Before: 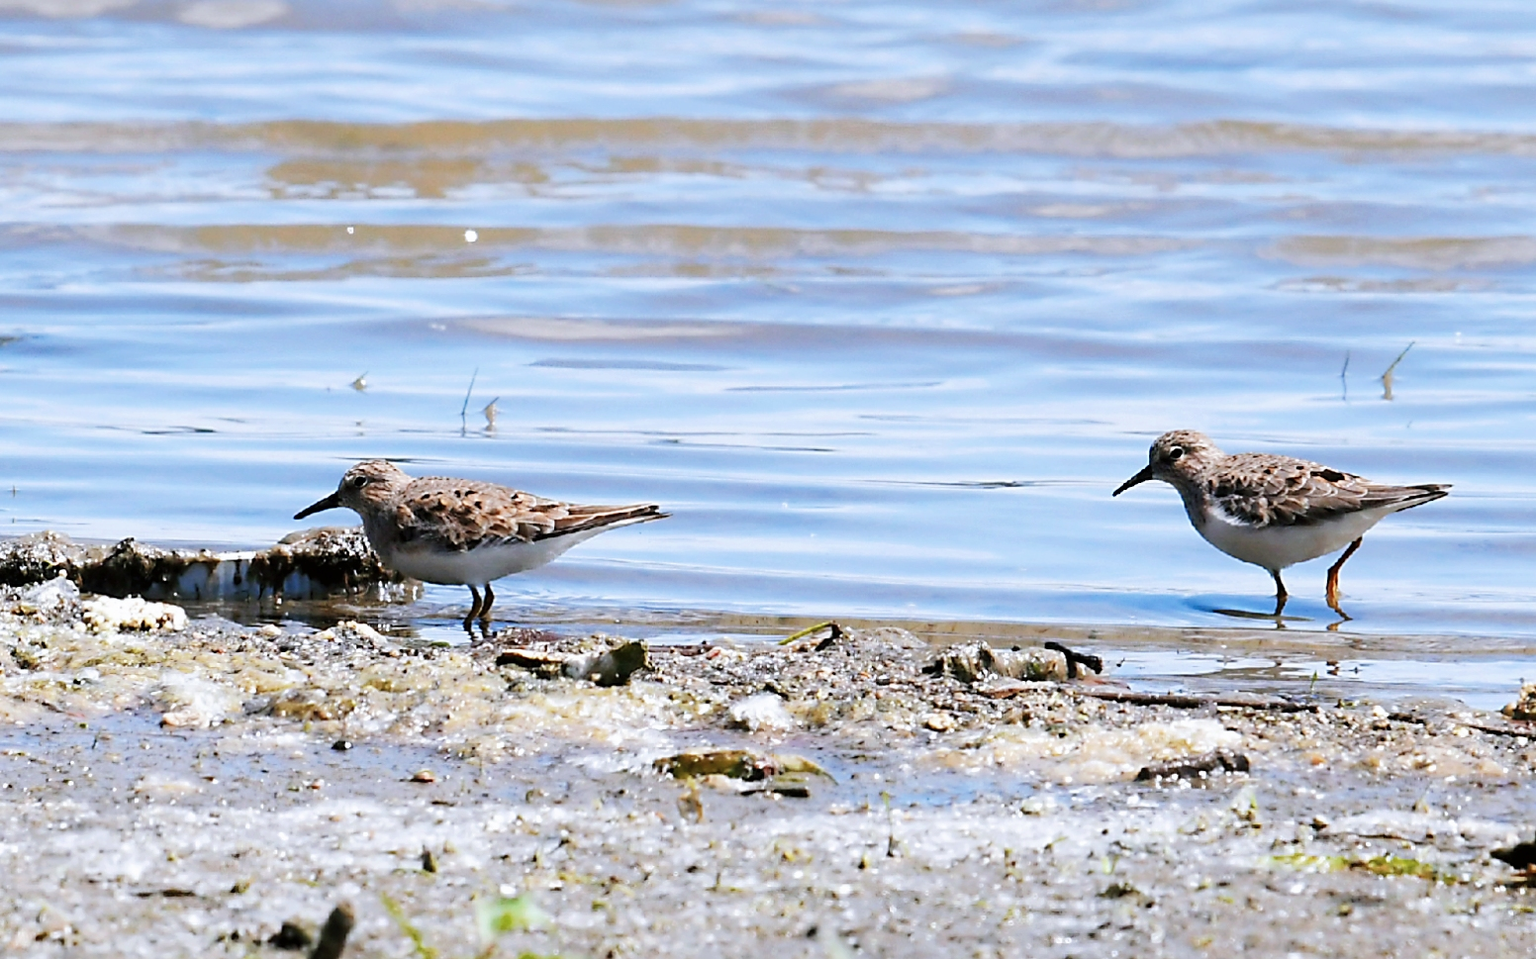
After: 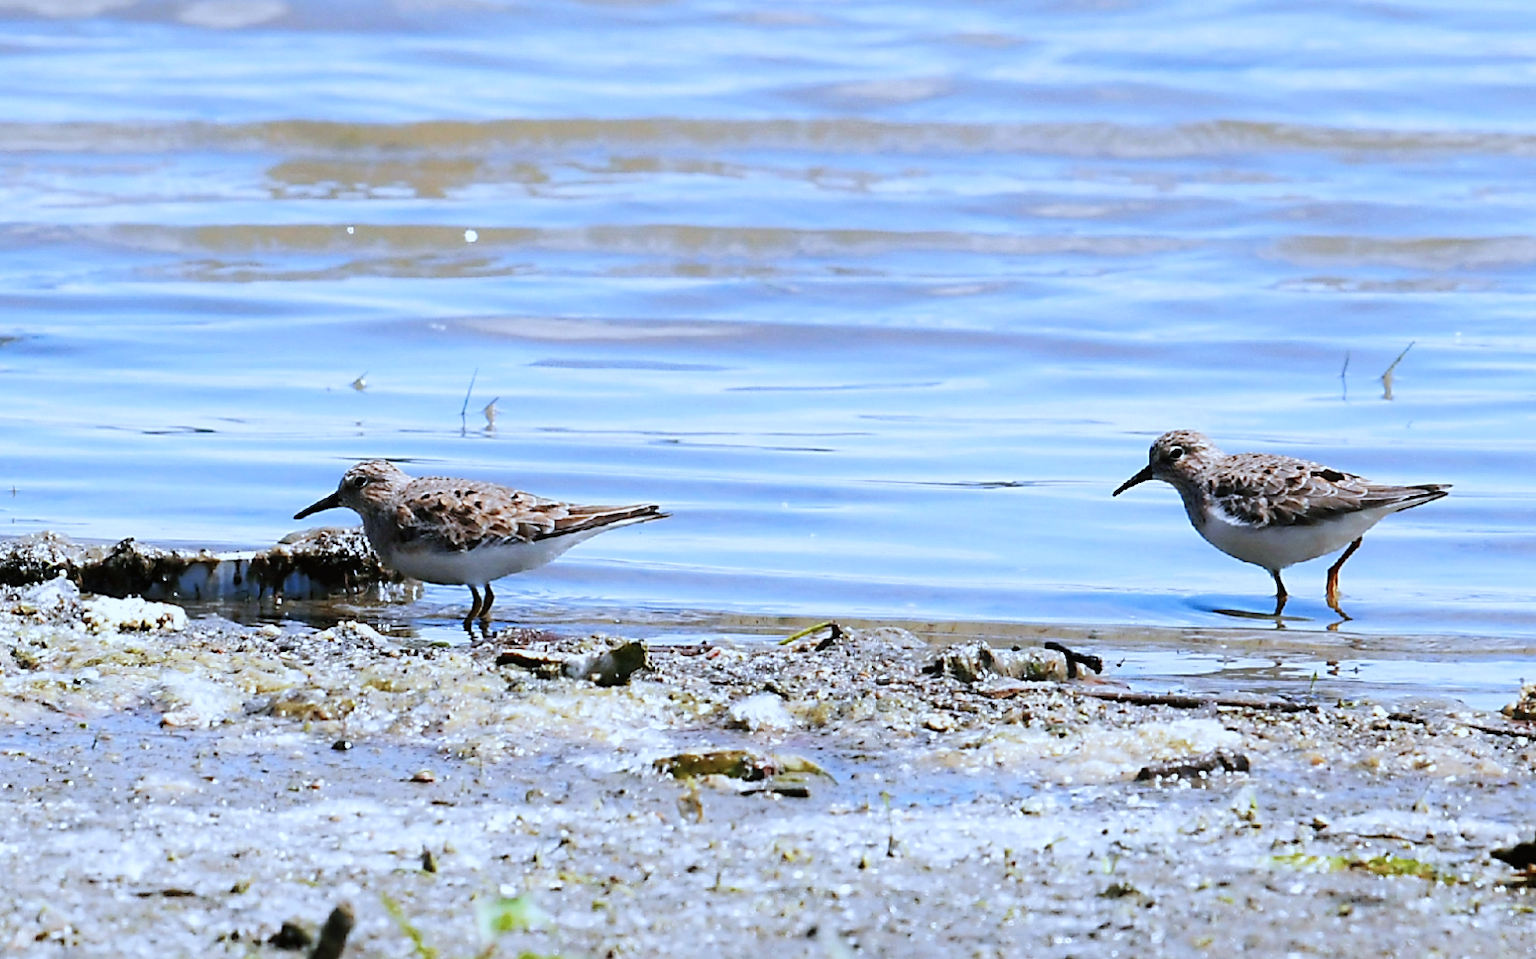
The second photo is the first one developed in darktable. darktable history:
contrast equalizer: y [[0.5, 0.5, 0.468, 0.5, 0.5, 0.5], [0.5 ×6], [0.5 ×6], [0 ×6], [0 ×6]]
white balance: red 0.924, blue 1.095
